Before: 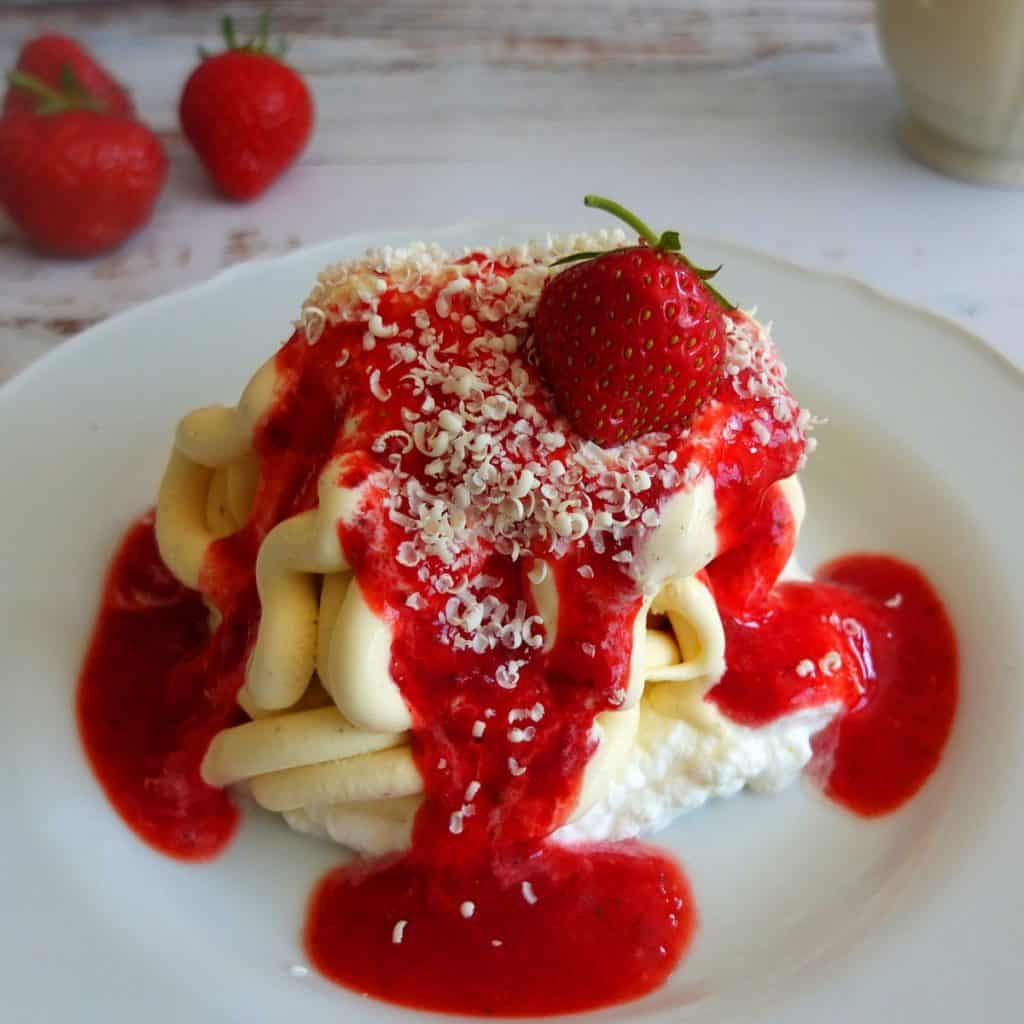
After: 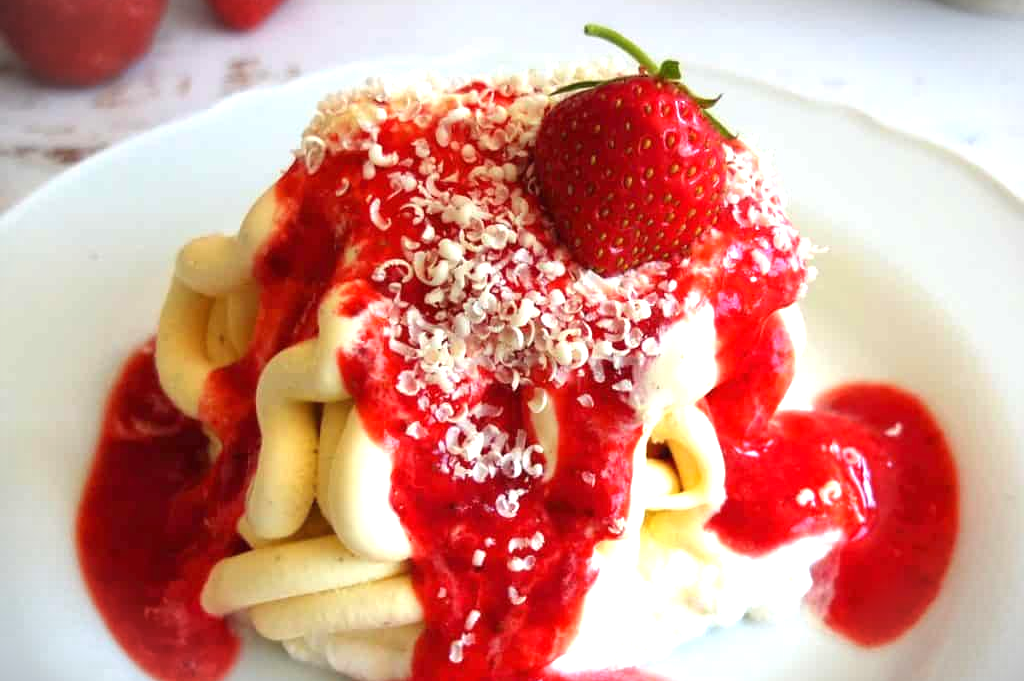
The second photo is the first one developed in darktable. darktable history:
vignetting: fall-off start 99.42%, width/height ratio 1.319
crop: top 16.704%, bottom 16.752%
exposure: black level correction 0, exposure 1.001 EV, compensate exposure bias true, compensate highlight preservation false
